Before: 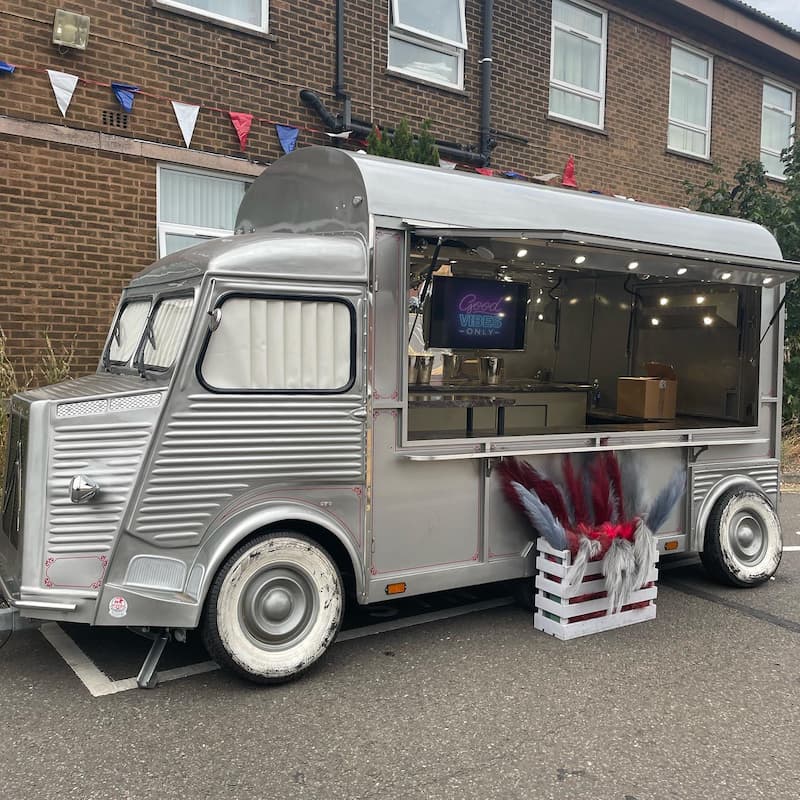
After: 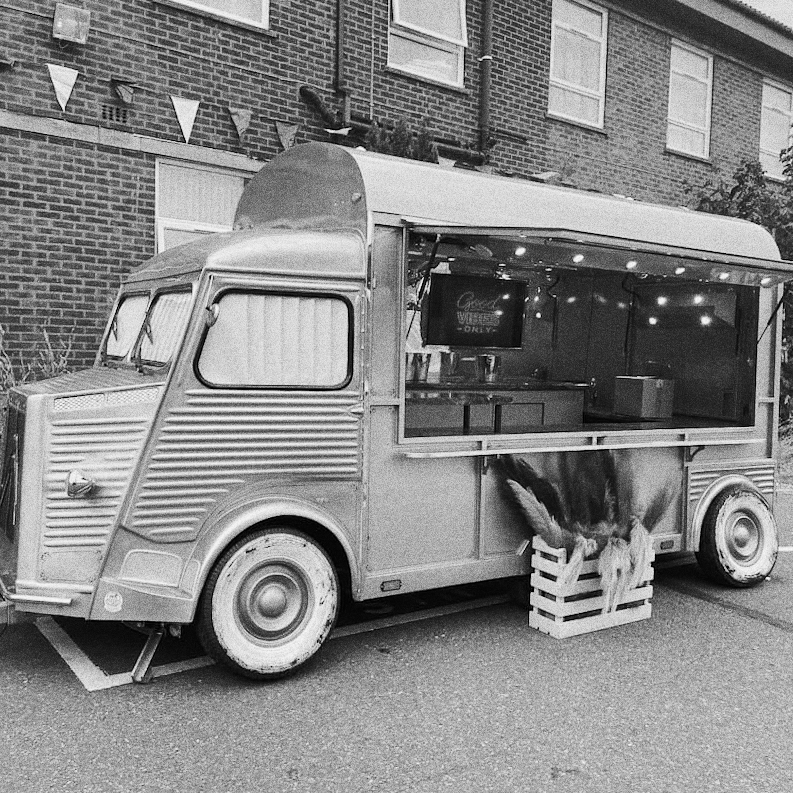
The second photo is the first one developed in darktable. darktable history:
rgb curve: curves: ch0 [(0, 0) (0.284, 0.292) (0.505, 0.644) (1, 1)], compensate middle gray true
grain: coarseness 10.62 ISO, strength 55.56%
white balance: emerald 1
crop and rotate: angle -0.5°
monochrome: a 30.25, b 92.03
